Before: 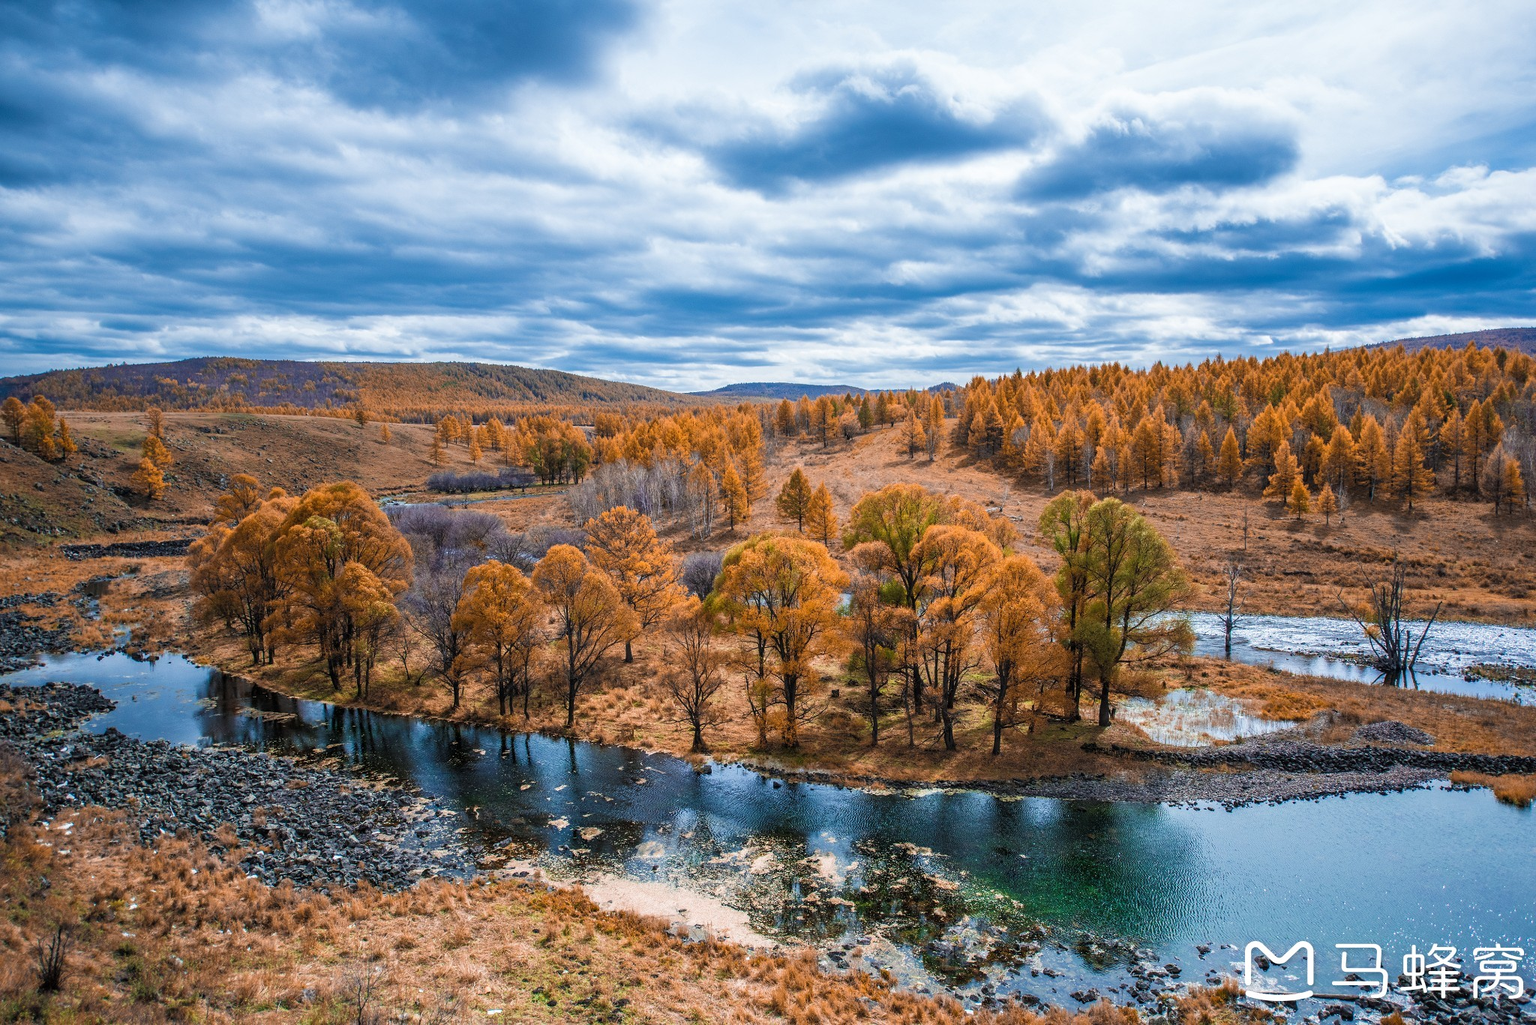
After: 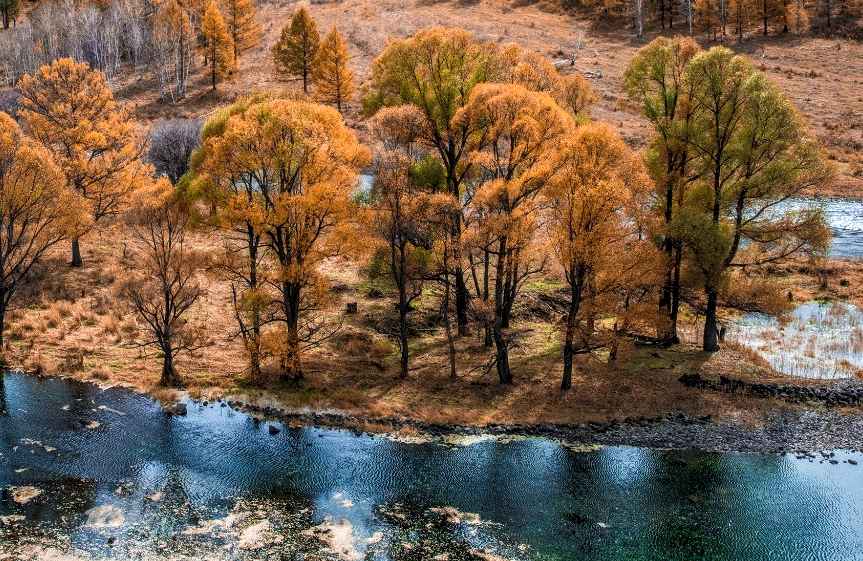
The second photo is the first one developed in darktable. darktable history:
local contrast: detail 130%
crop: left 37.221%, top 45.169%, right 20.63%, bottom 13.777%
